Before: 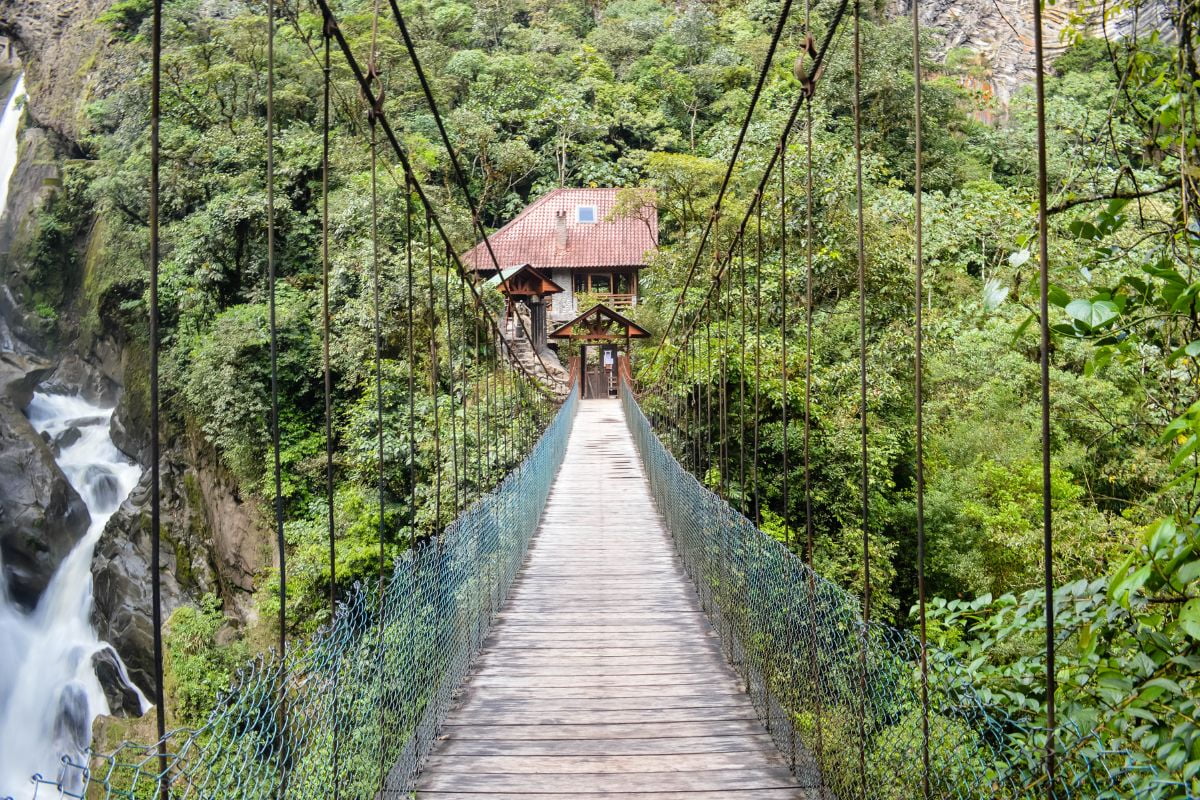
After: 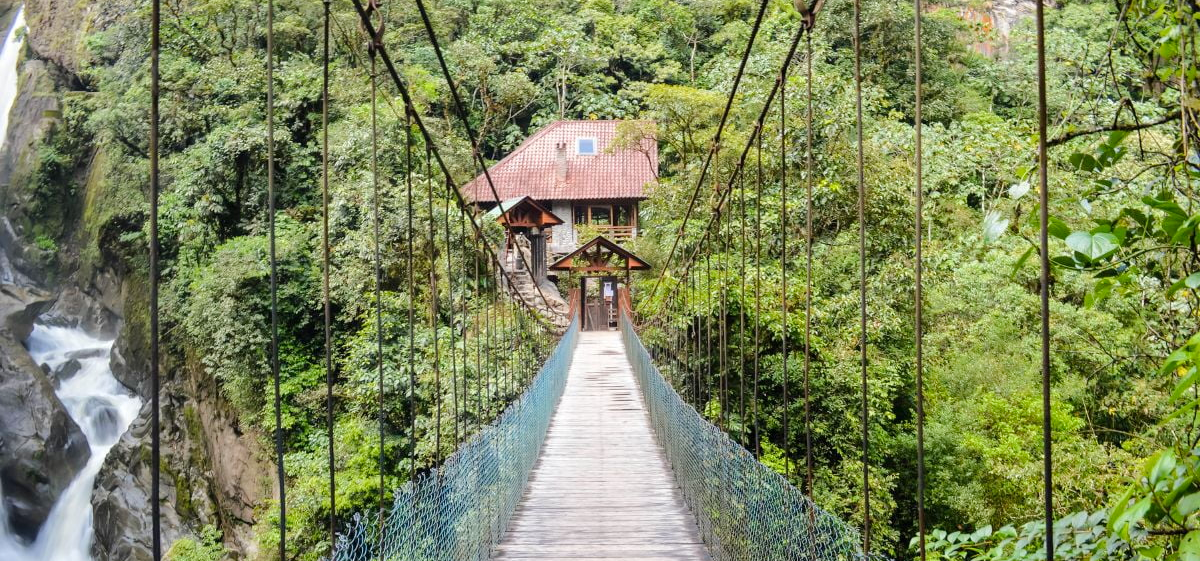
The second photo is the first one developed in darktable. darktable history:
color balance rgb: perceptual saturation grading › global saturation -0.024%, perceptual brilliance grading › mid-tones 10.562%, perceptual brilliance grading › shadows 14.963%
crop and rotate: top 8.6%, bottom 21.251%
